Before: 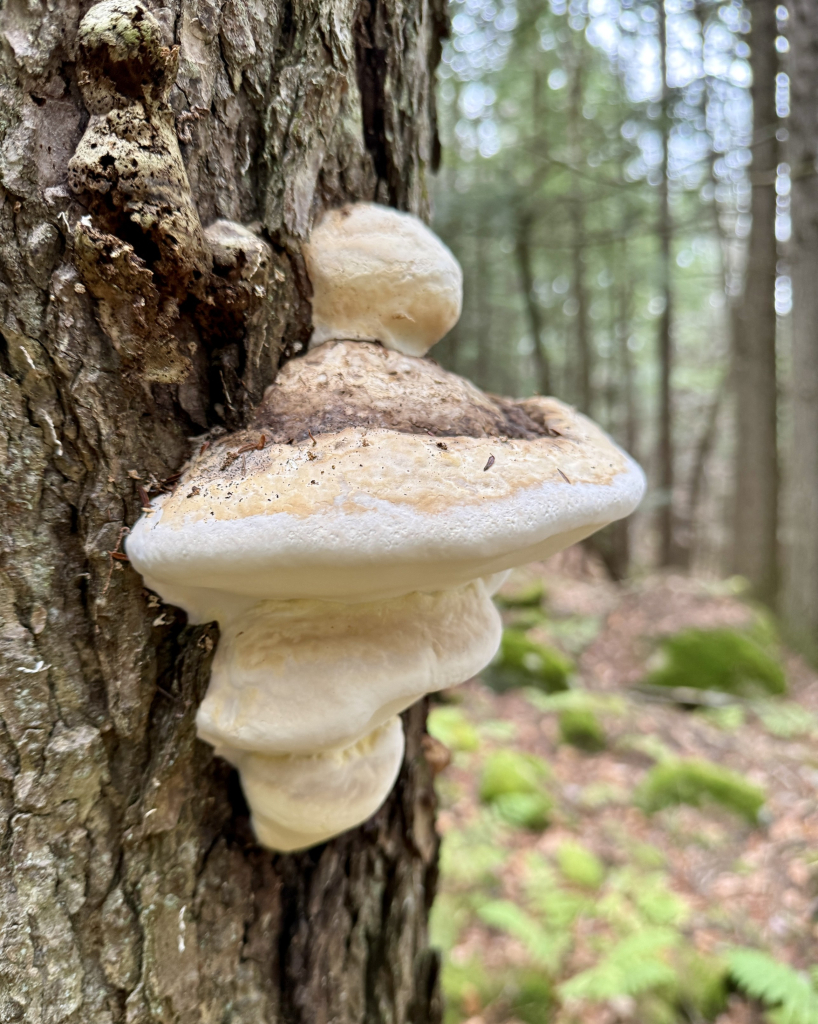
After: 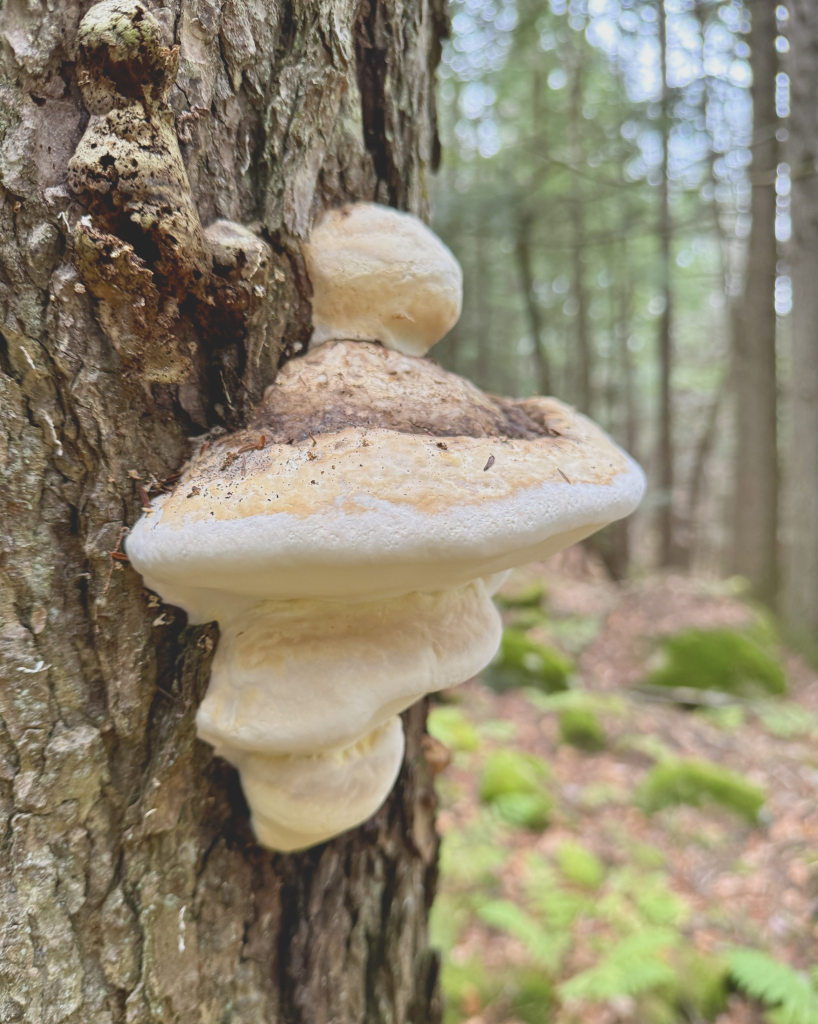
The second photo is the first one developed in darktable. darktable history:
shadows and highlights: radius 47.07, white point adjustment 6.78, compress 79.52%, soften with gaussian
contrast brightness saturation: contrast -0.281
